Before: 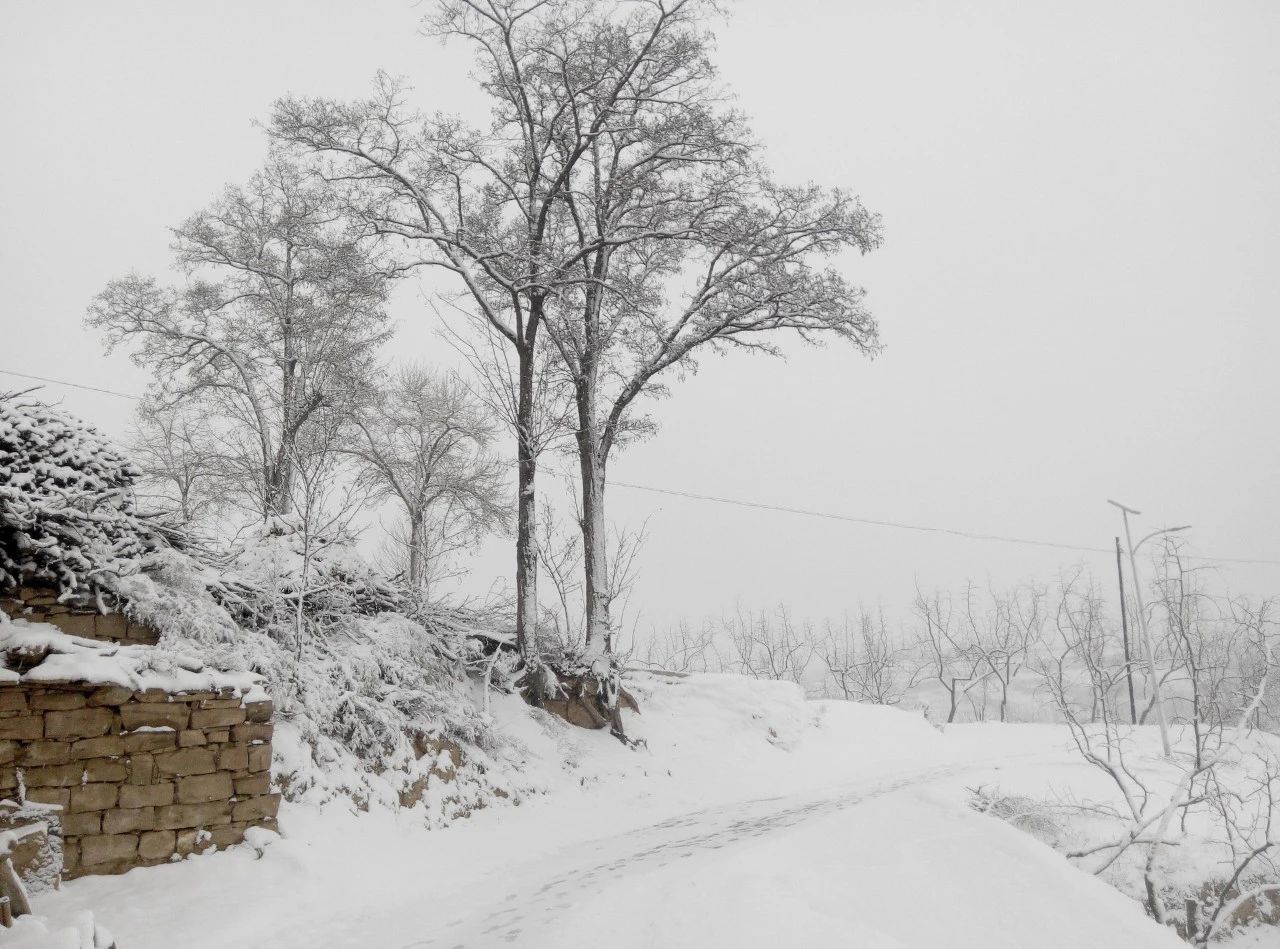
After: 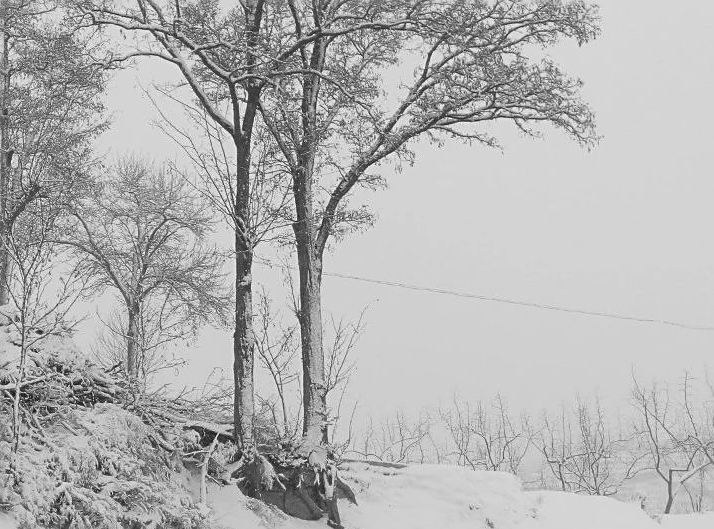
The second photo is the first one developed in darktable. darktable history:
contrast brightness saturation: contrast 0.04, saturation 0.16
colorize: saturation 60%, source mix 100%
crop and rotate: left 22.13%, top 22.054%, right 22.026%, bottom 22.102%
monochrome: a -11.7, b 1.62, size 0.5, highlights 0.38
sharpen: on, module defaults
